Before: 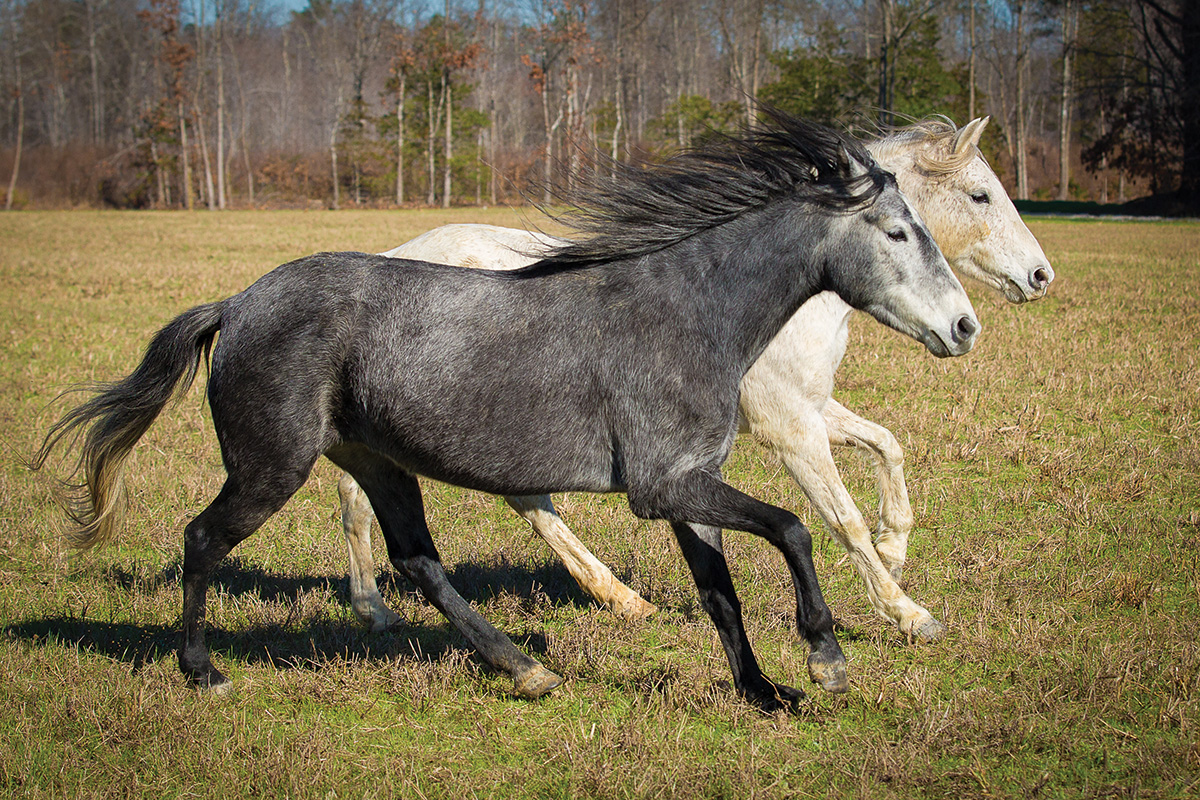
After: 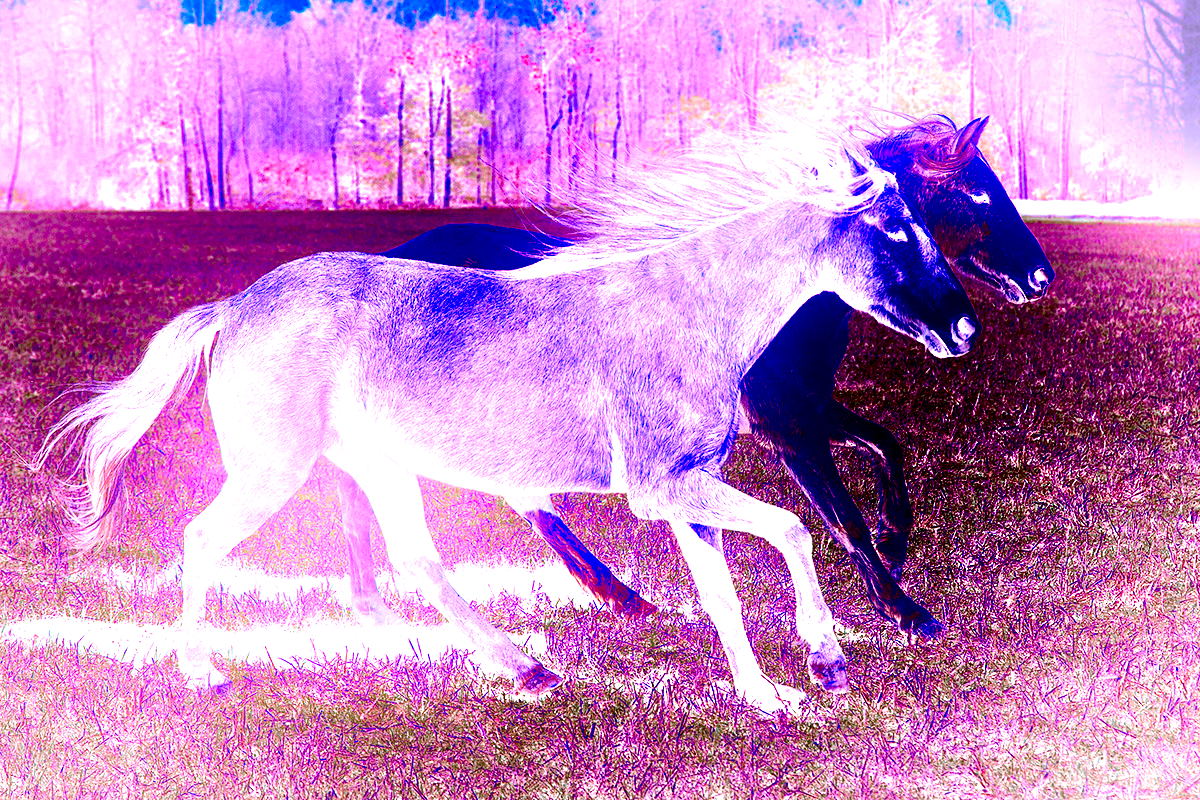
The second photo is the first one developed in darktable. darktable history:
color calibration: illuminant custom, x 0.379, y 0.481, temperature 4443.07 K
bloom: on, module defaults
exposure: black level correction 0, exposure 4 EV, compensate exposure bias true, compensate highlight preservation false
